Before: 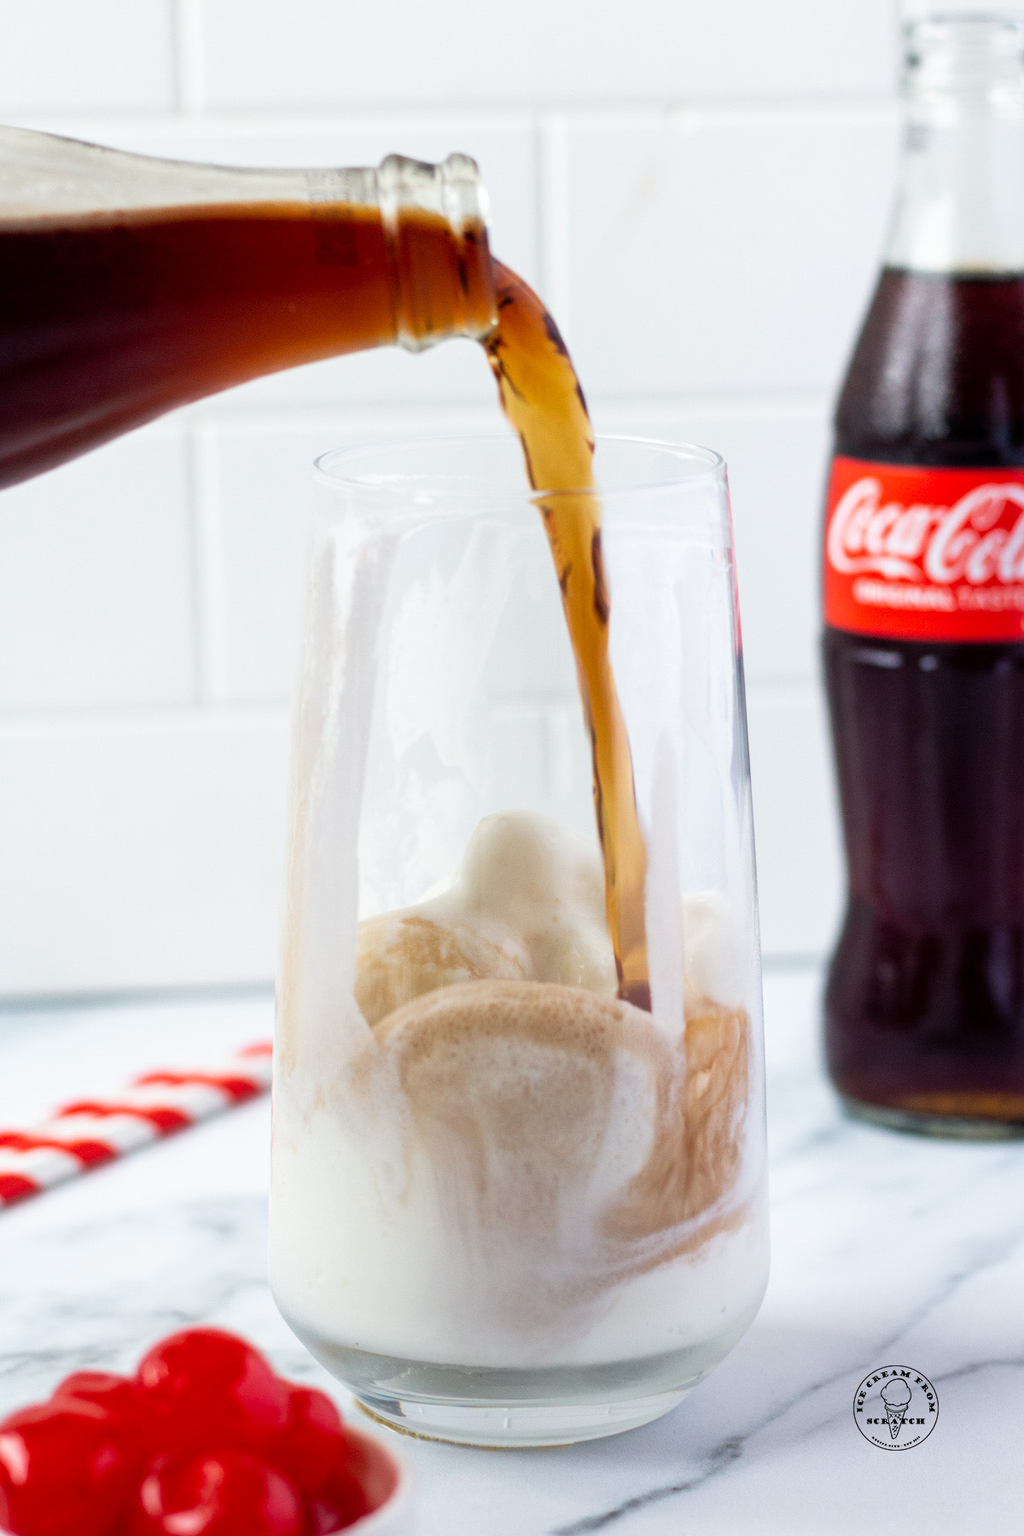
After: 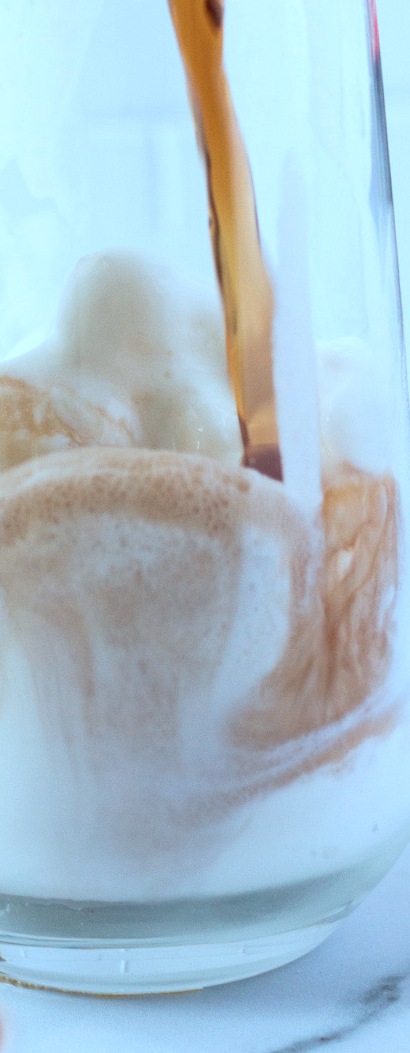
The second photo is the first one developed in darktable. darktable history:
crop: left 40.878%, top 39.176%, right 25.993%, bottom 3.081%
rotate and perspective: rotation -1.24°, automatic cropping off
color correction: highlights a* -9.73, highlights b* -21.22
